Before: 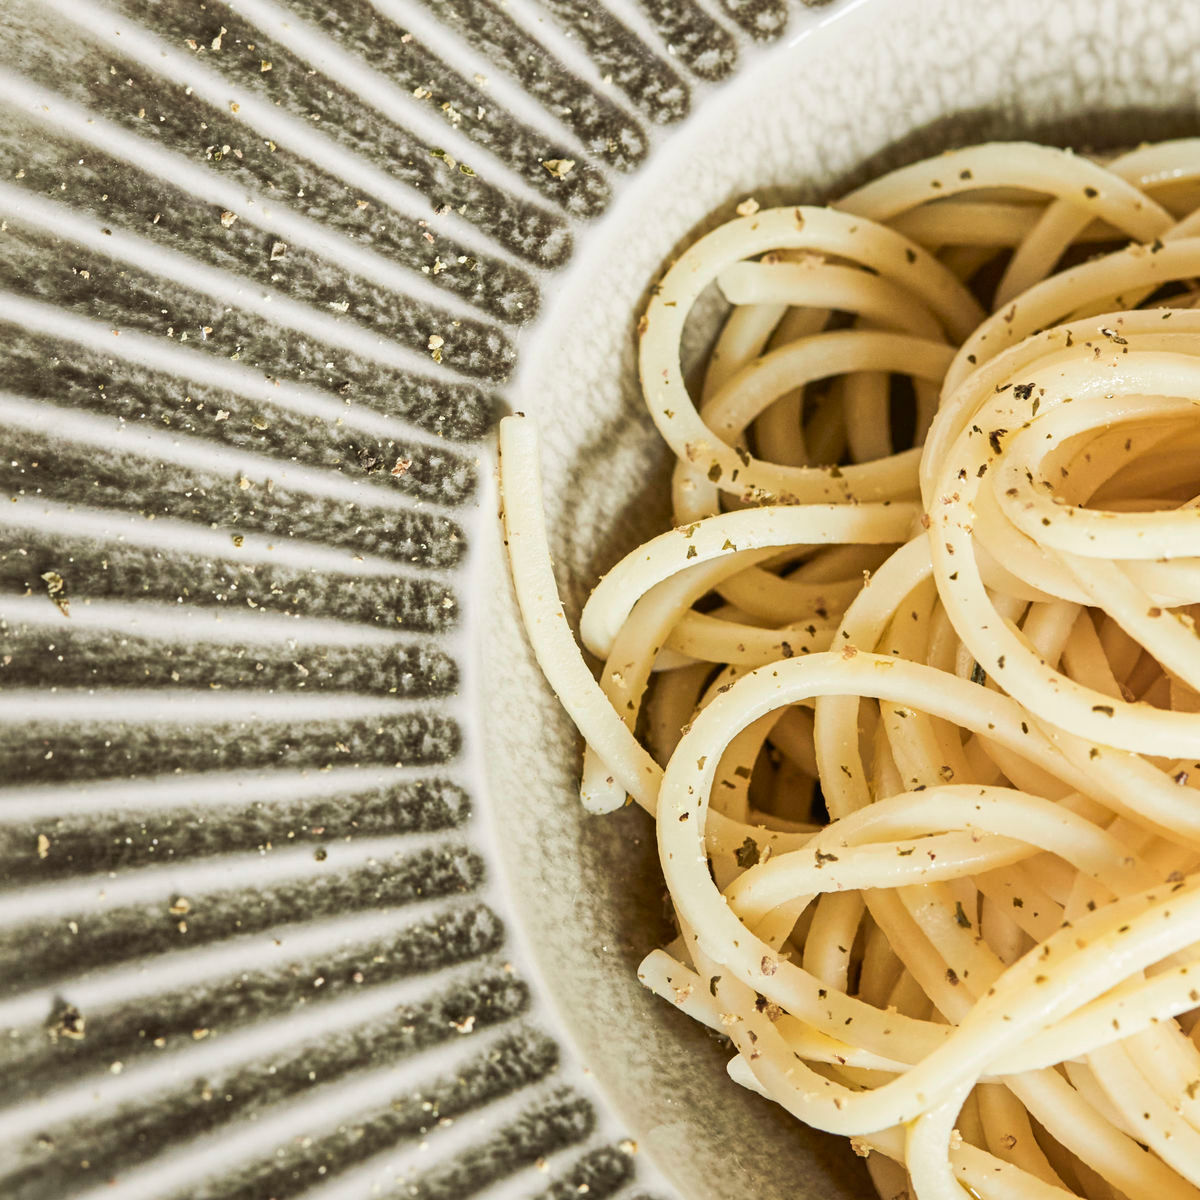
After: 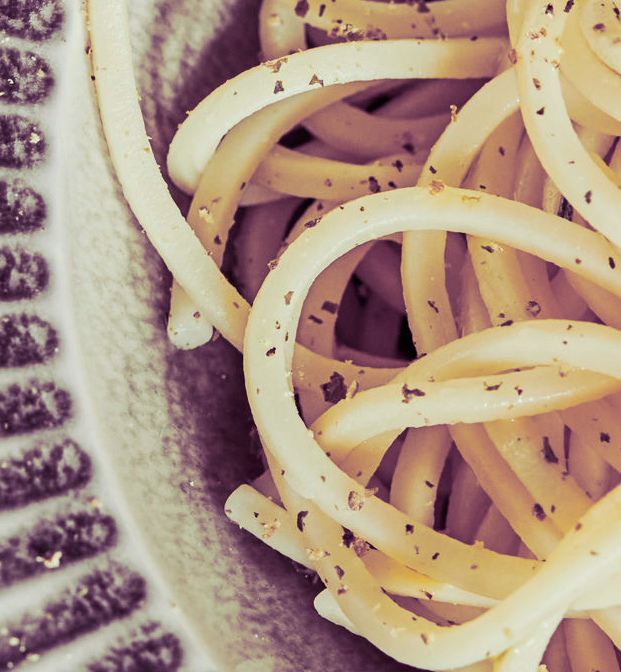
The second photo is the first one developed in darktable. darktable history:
crop: left 34.479%, top 38.822%, right 13.718%, bottom 5.172%
exposure: black level correction 0.001, exposure -0.2 EV, compensate highlight preservation false
white balance: red 0.978, blue 0.999
split-toning: shadows › hue 277.2°, shadows › saturation 0.74
